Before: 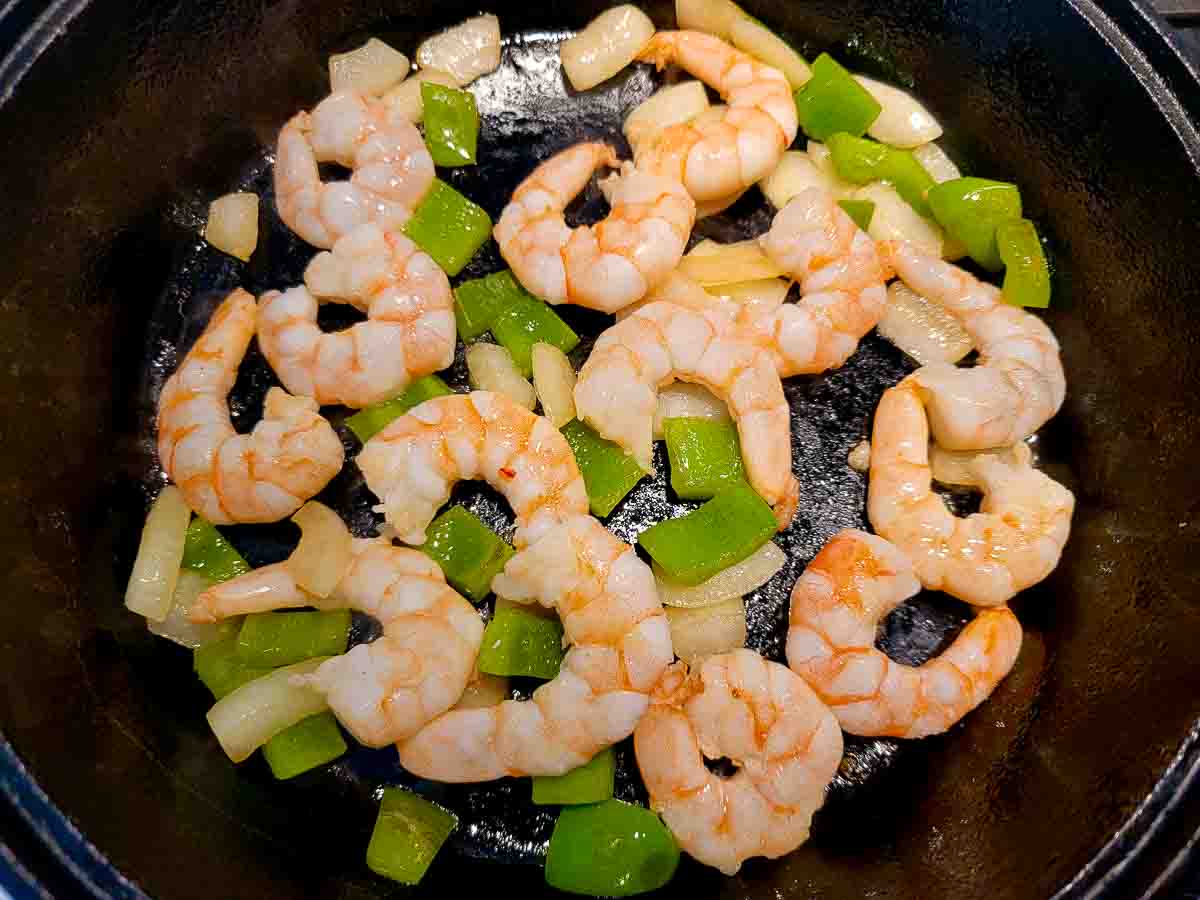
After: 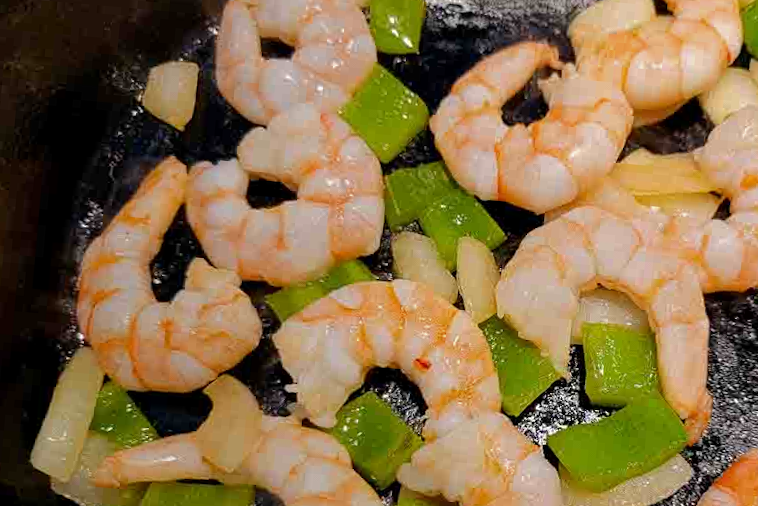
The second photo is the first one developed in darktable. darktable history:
crop and rotate: angle -4.99°, left 2.122%, top 6.945%, right 27.566%, bottom 30.519%
rgb curve: curves: ch0 [(0, 0) (0.175, 0.154) (0.785, 0.663) (1, 1)]
